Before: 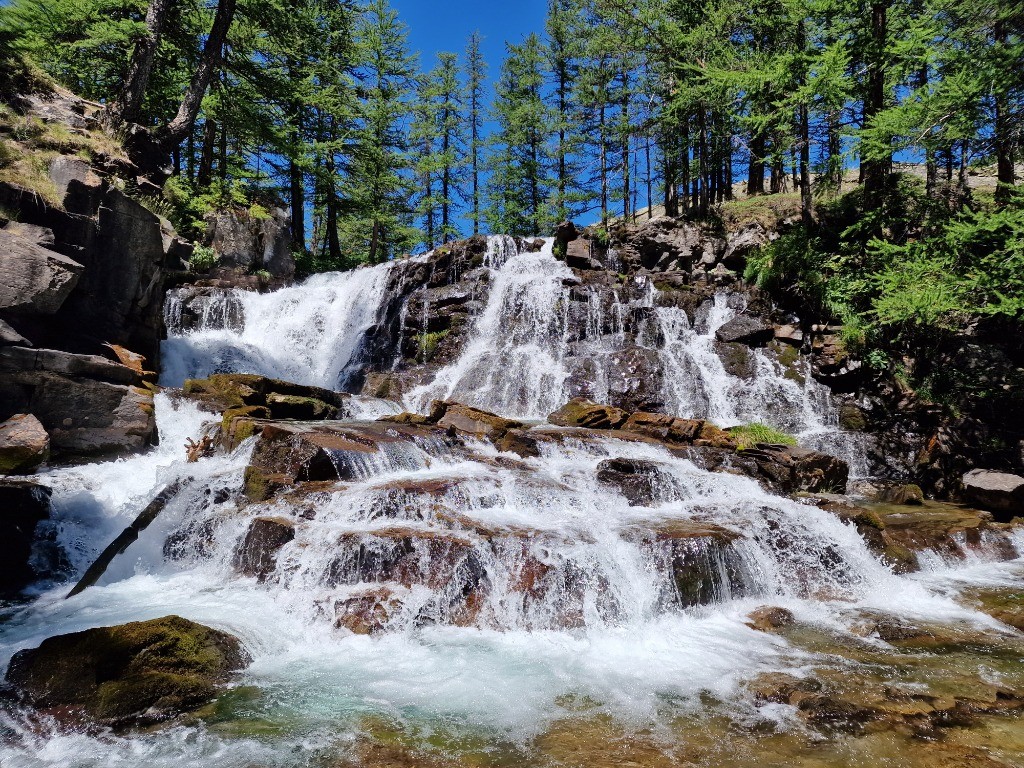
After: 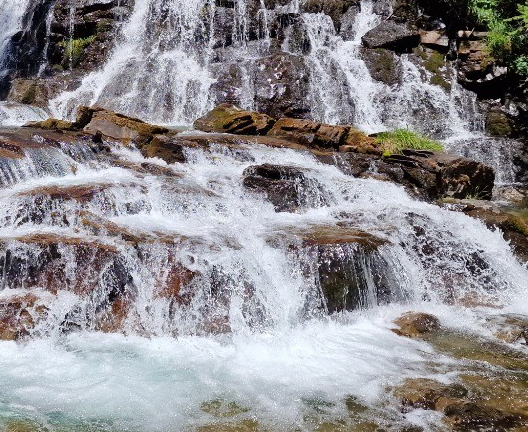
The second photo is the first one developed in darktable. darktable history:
crop: left 34.637%, top 38.367%, right 13.799%, bottom 5.337%
